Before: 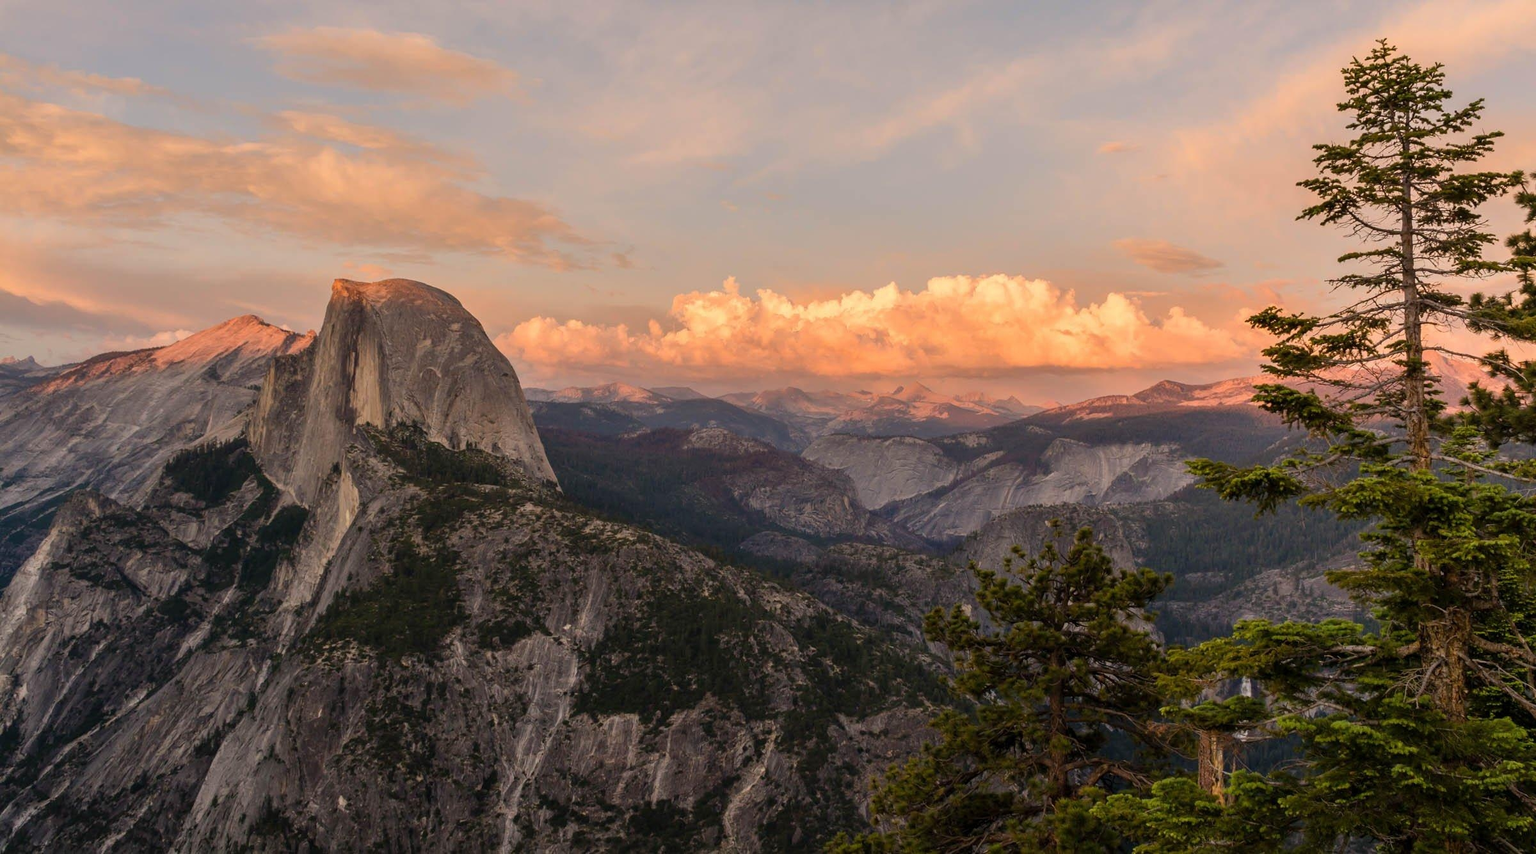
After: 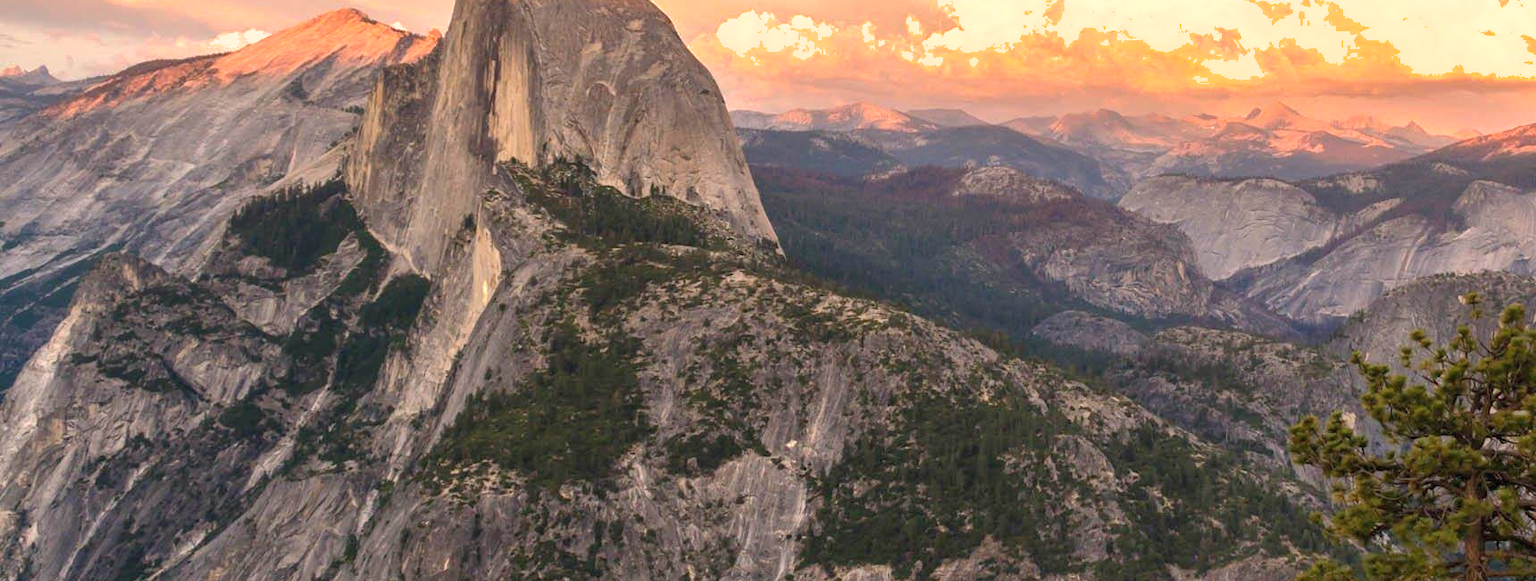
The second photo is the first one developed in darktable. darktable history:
exposure: black level correction 0, exposure 1.095 EV, compensate highlight preservation false
shadows and highlights: on, module defaults
crop: top 36.207%, right 28.333%, bottom 15.012%
